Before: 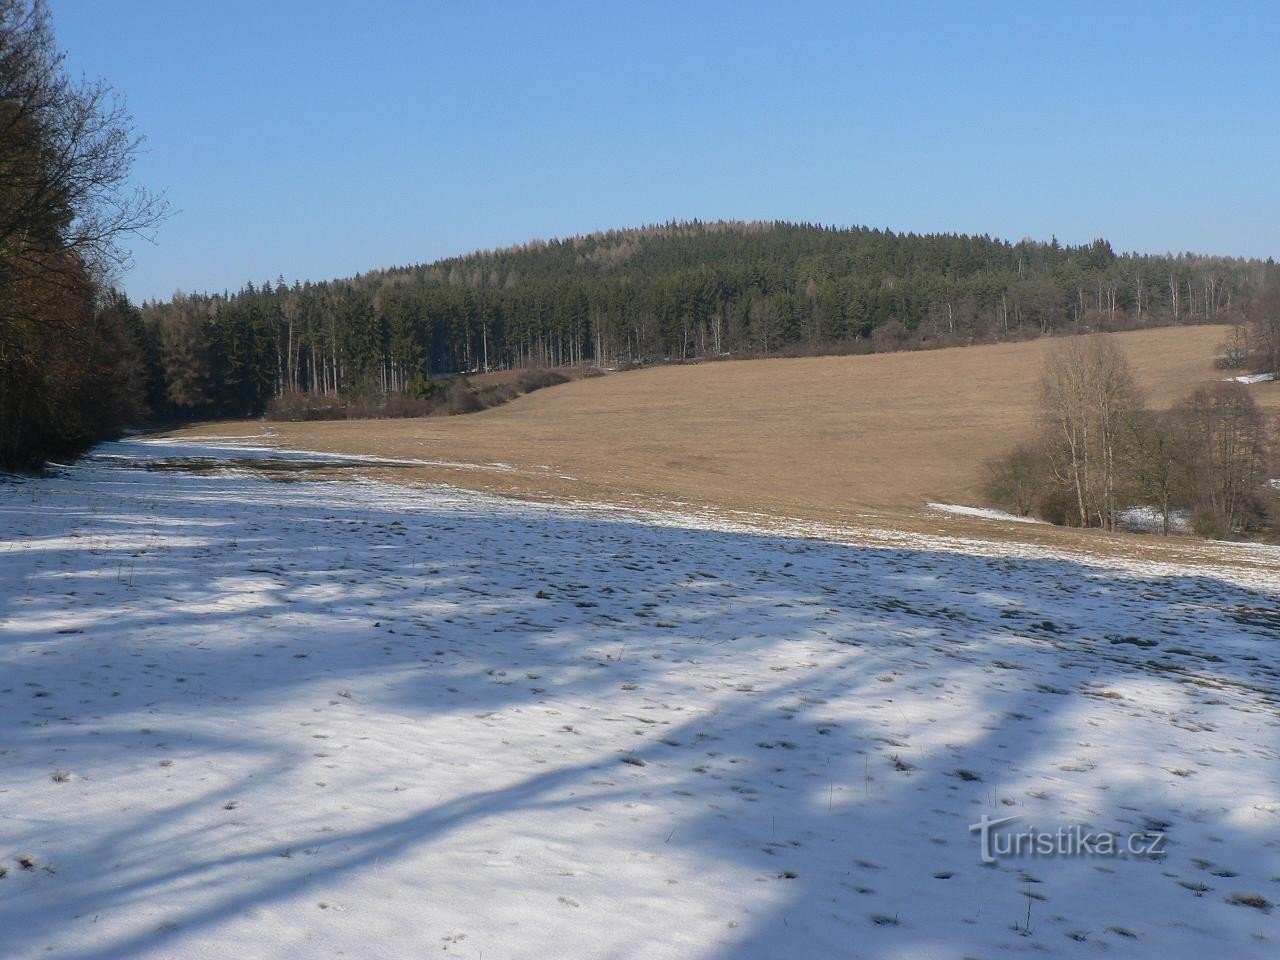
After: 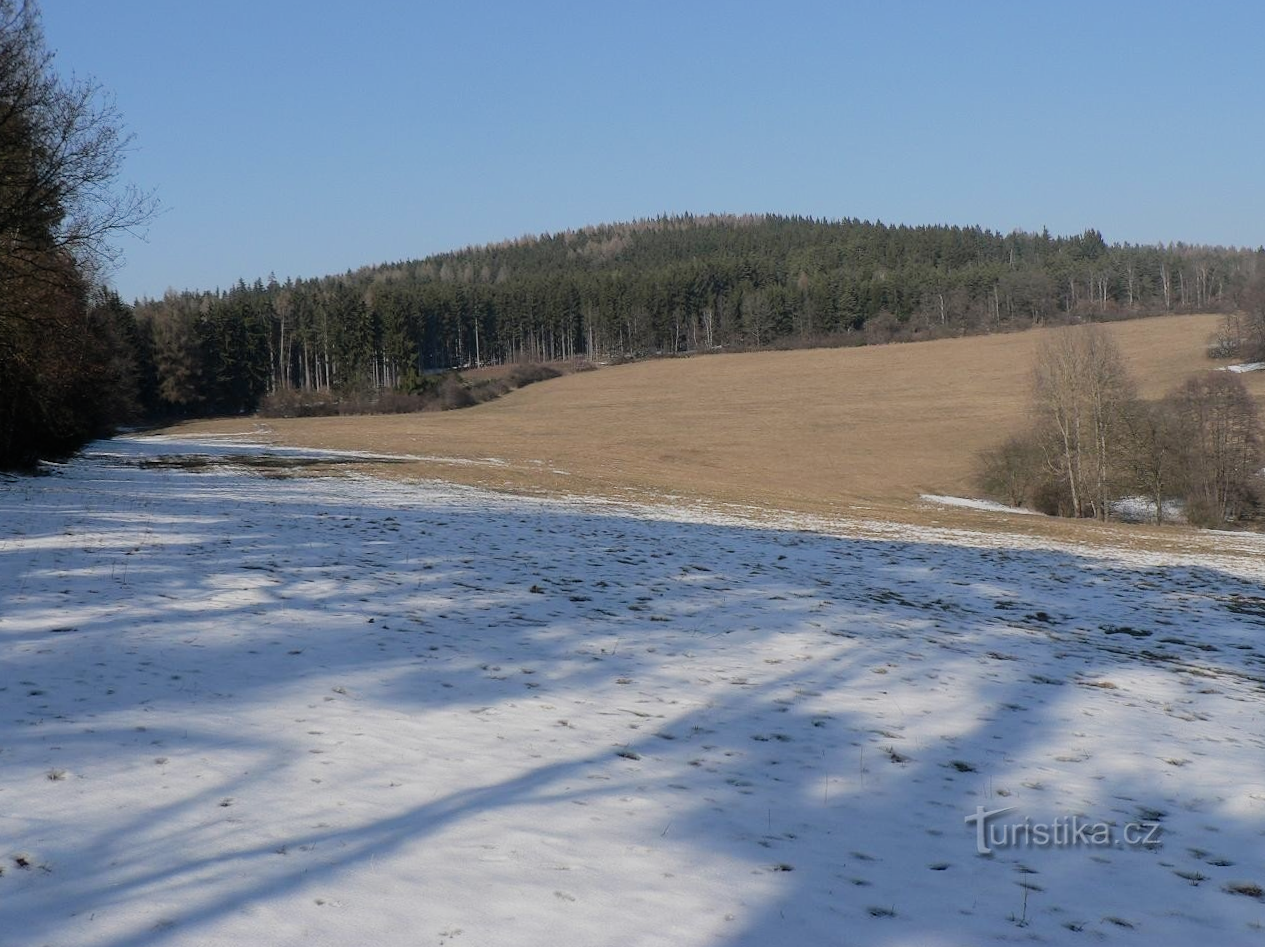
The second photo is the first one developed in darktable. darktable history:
filmic rgb: white relative exposure 3.8 EV, hardness 4.35
rotate and perspective: rotation -0.45°, automatic cropping original format, crop left 0.008, crop right 0.992, crop top 0.012, crop bottom 0.988
tone equalizer: on, module defaults
